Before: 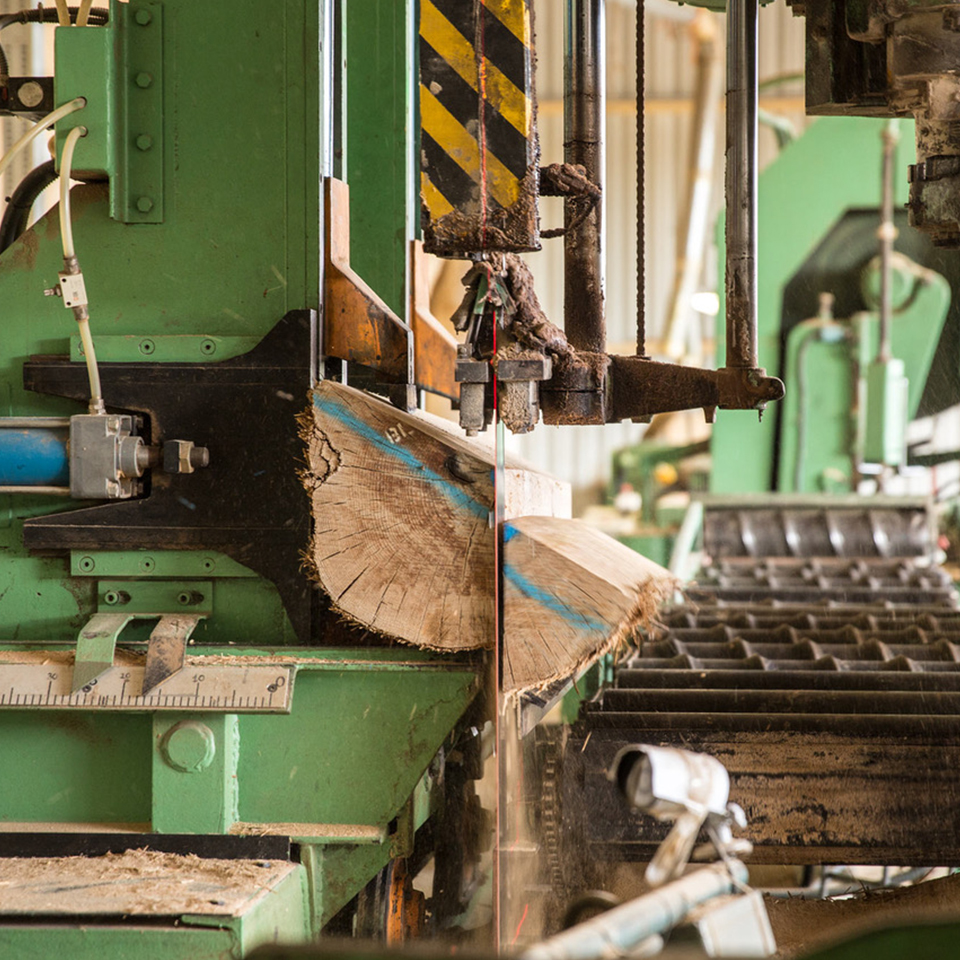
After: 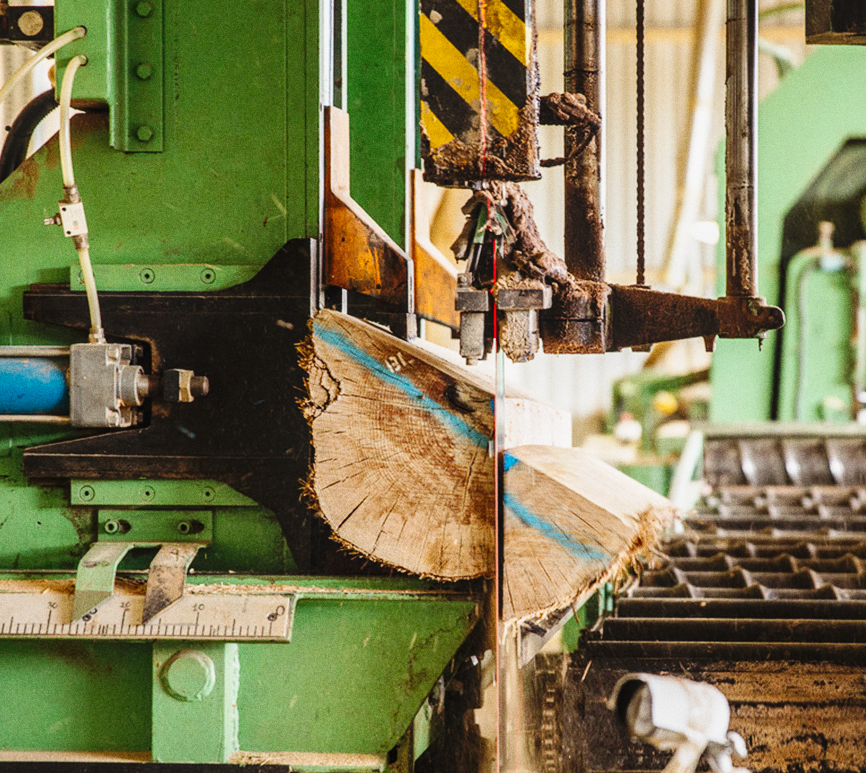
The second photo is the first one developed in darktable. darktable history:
crop: top 7.49%, right 9.717%, bottom 11.943%
local contrast: detail 110%
grain: on, module defaults
base curve: curves: ch0 [(0, 0) (0.036, 0.025) (0.121, 0.166) (0.206, 0.329) (0.605, 0.79) (1, 1)], preserve colors none
